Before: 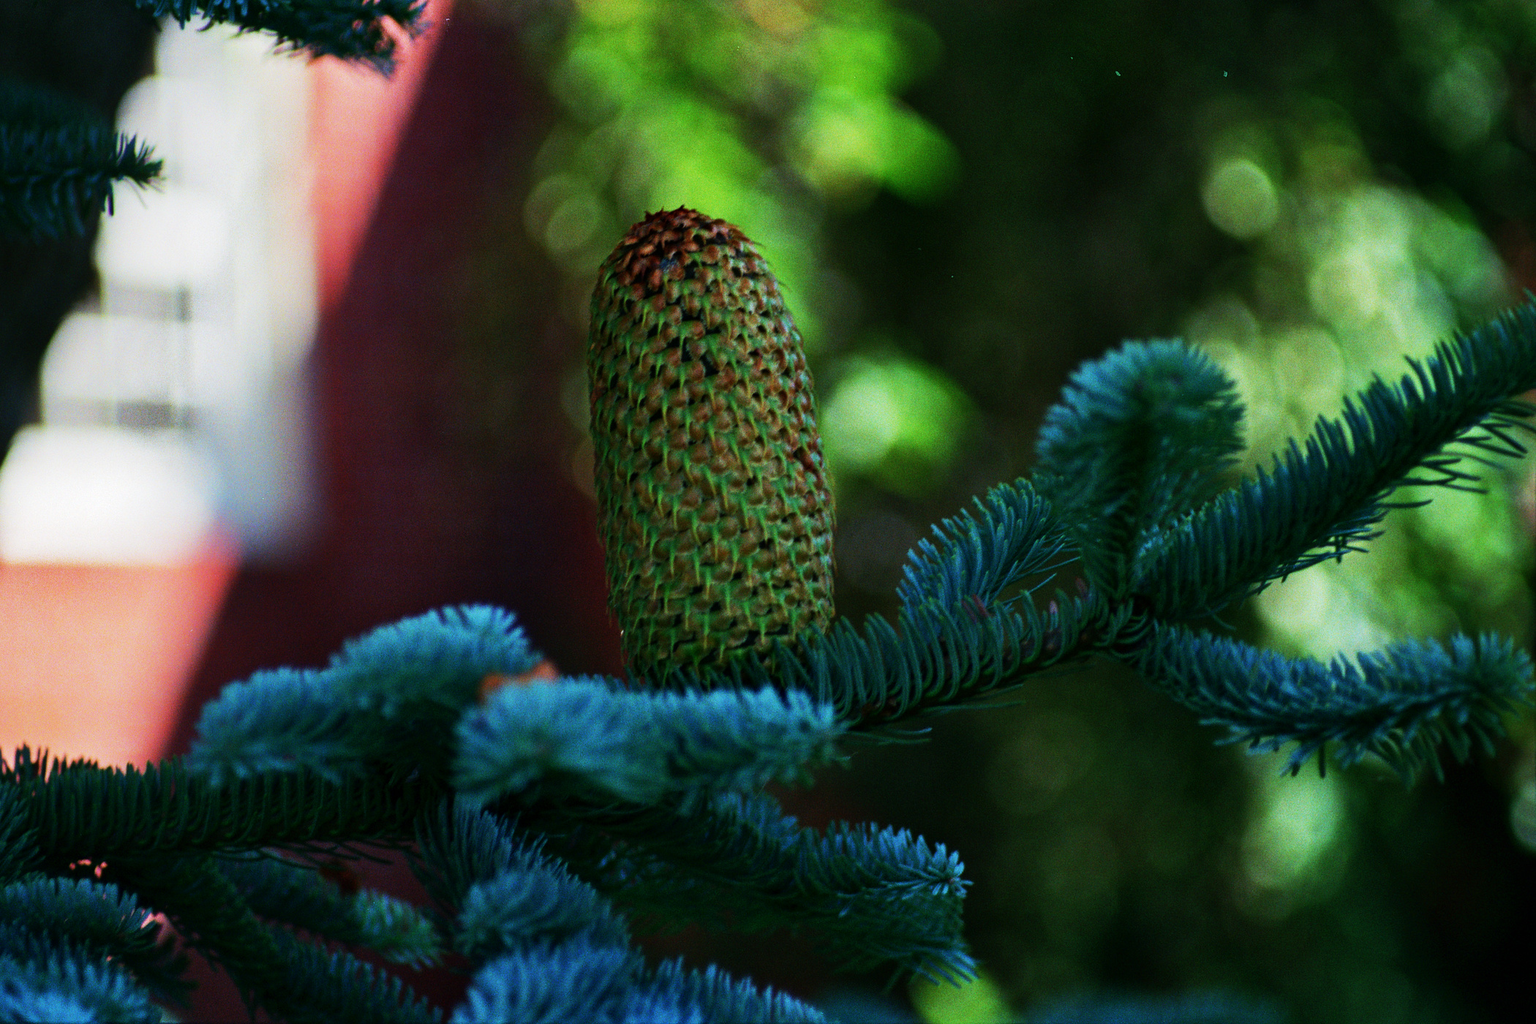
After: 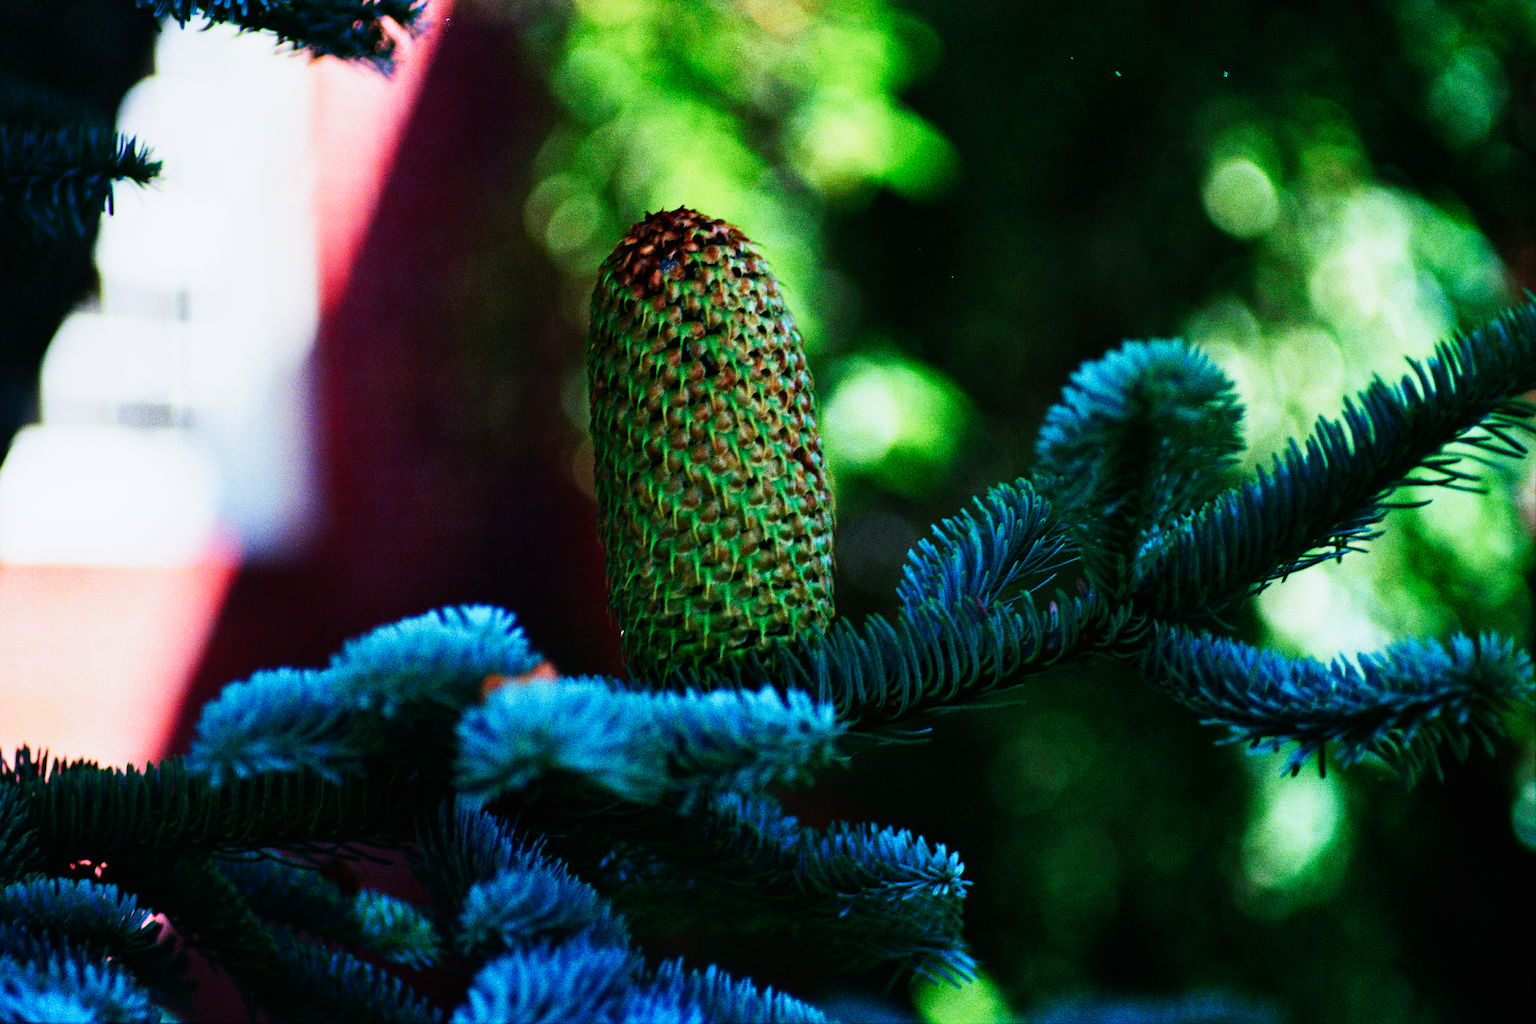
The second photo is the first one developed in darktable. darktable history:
exposure: exposure -0.293 EV, compensate highlight preservation false
color calibration: illuminant as shot in camera, x 0.37, y 0.382, temperature 4313.32 K
base curve: curves: ch0 [(0, 0) (0, 0.001) (0.001, 0.001) (0.004, 0.002) (0.007, 0.004) (0.015, 0.013) (0.033, 0.045) (0.052, 0.096) (0.075, 0.17) (0.099, 0.241) (0.163, 0.42) (0.219, 0.55) (0.259, 0.616) (0.327, 0.722) (0.365, 0.765) (0.522, 0.873) (0.547, 0.881) (0.689, 0.919) (0.826, 0.952) (1, 1)], preserve colors none
